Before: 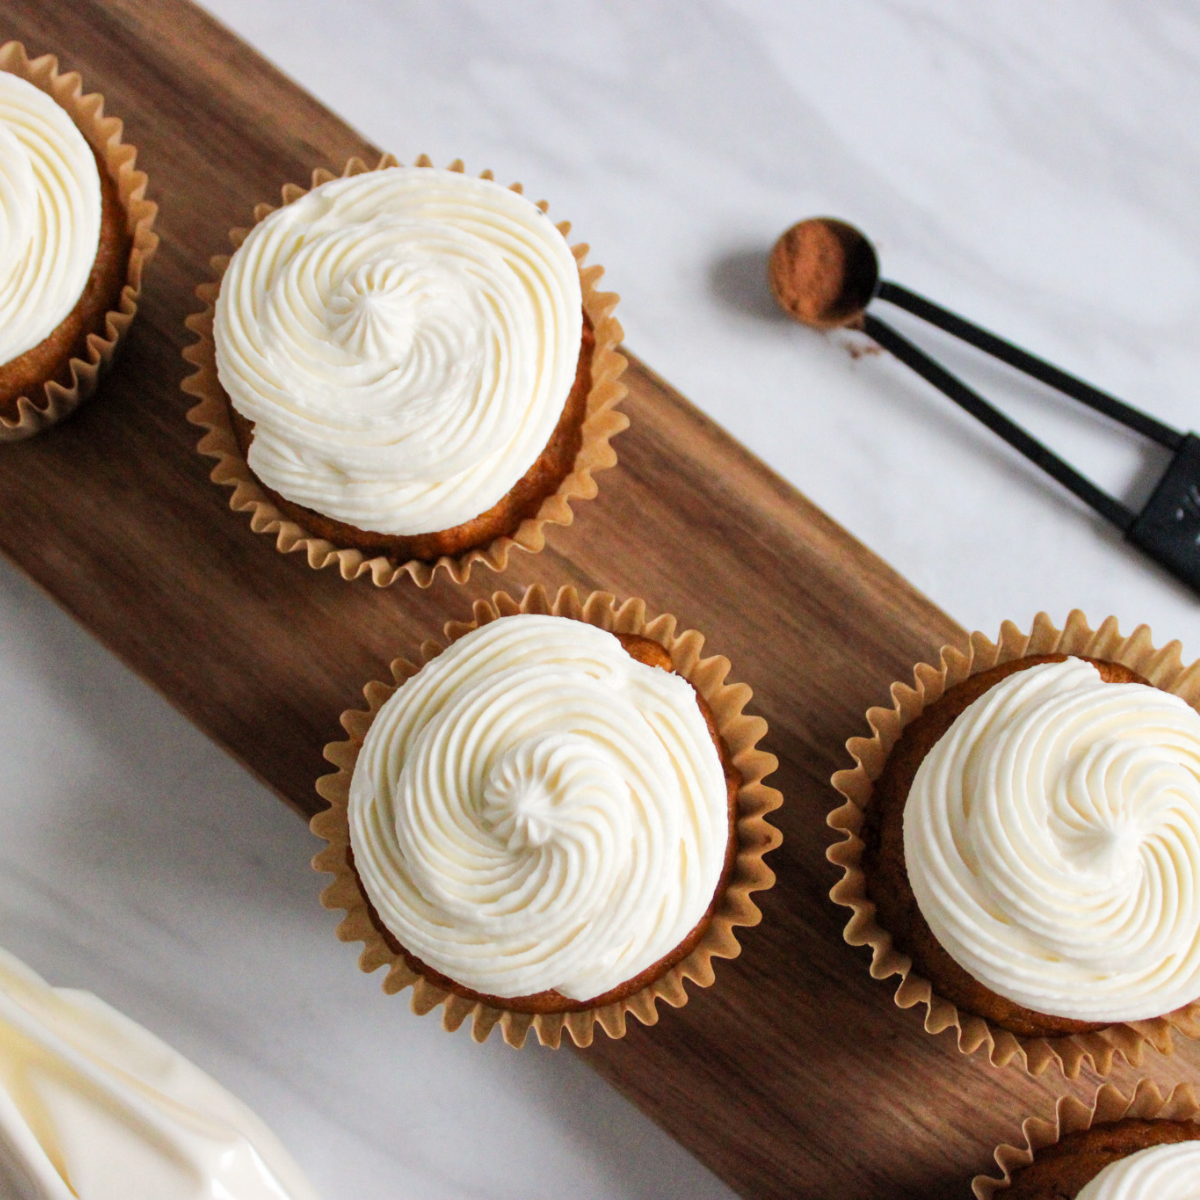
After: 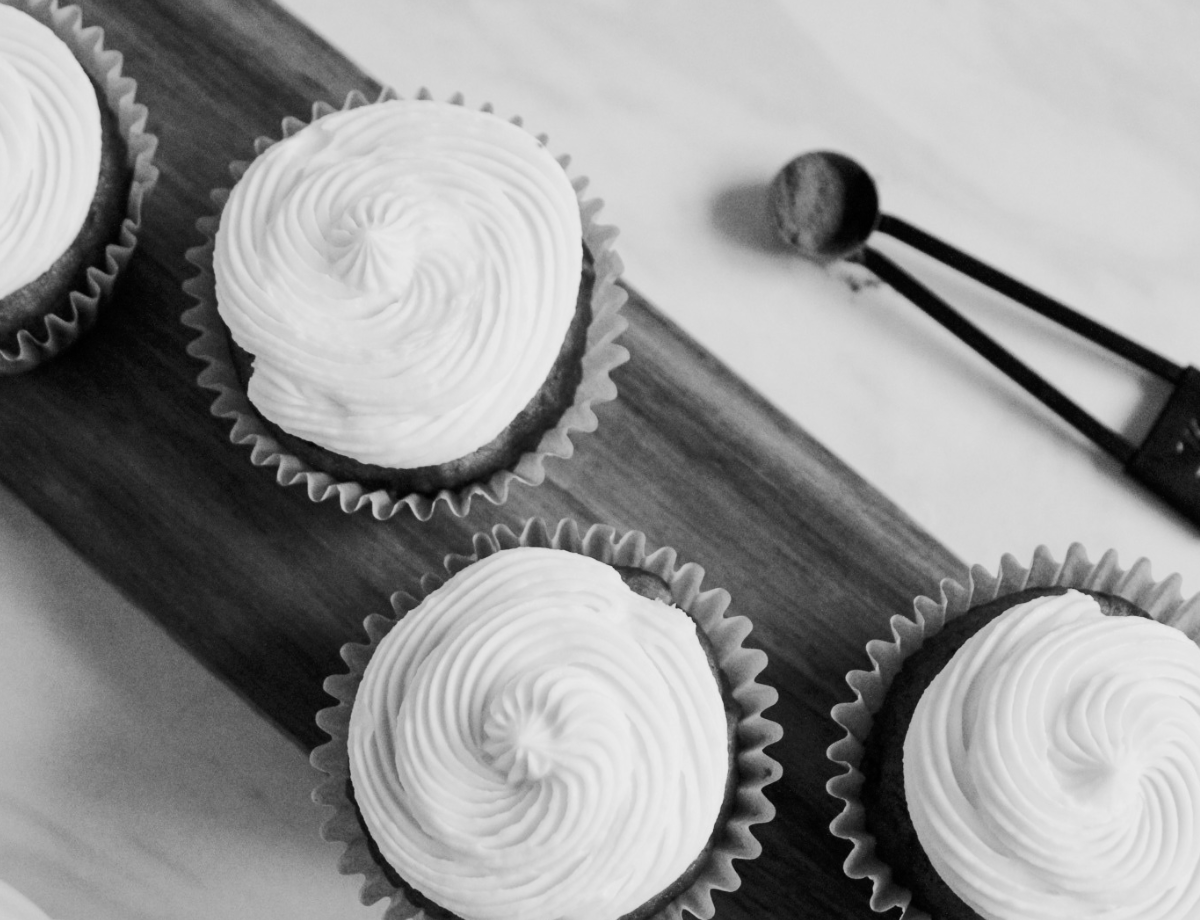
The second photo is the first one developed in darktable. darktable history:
crop: top 5.667%, bottom 17.637%
tone curve: curves: ch0 [(0, 0) (0.051, 0.03) (0.096, 0.071) (0.251, 0.234) (0.461, 0.515) (0.605, 0.692) (0.761, 0.824) (0.881, 0.907) (1, 0.984)]; ch1 [(0, 0) (0.1, 0.038) (0.318, 0.243) (0.399, 0.351) (0.478, 0.469) (0.499, 0.499) (0.534, 0.541) (0.567, 0.592) (0.601, 0.629) (0.666, 0.7) (1, 1)]; ch2 [(0, 0) (0.453, 0.45) (0.479, 0.483) (0.504, 0.499) (0.52, 0.519) (0.541, 0.559) (0.601, 0.622) (0.824, 0.815) (1, 1)], color space Lab, independent channels, preserve colors none
exposure: exposure -0.293 EV, compensate highlight preservation false
monochrome: on, module defaults
